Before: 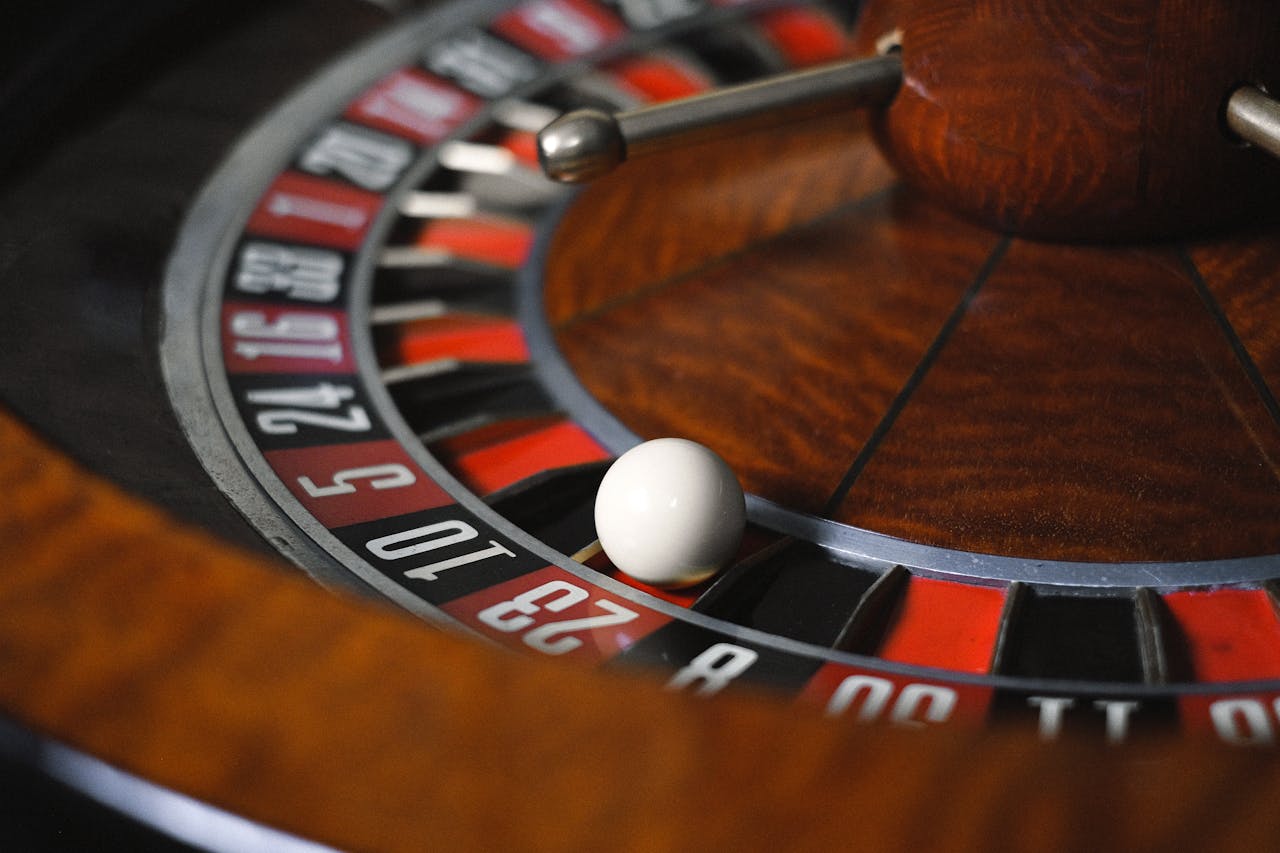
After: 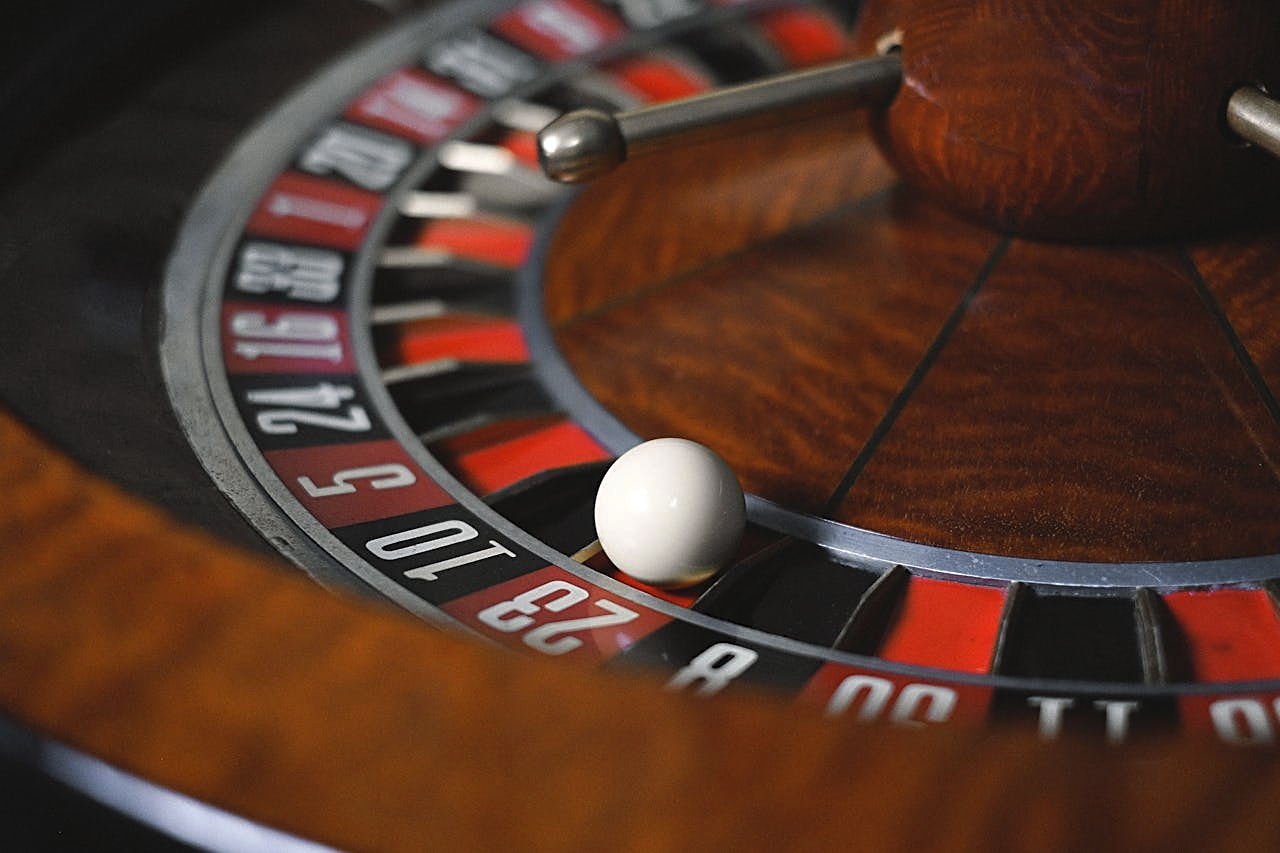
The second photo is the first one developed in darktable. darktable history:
sharpen: on, module defaults
tone curve: curves: ch0 [(0, 0) (0.003, 0.051) (0.011, 0.054) (0.025, 0.056) (0.044, 0.07) (0.069, 0.092) (0.1, 0.119) (0.136, 0.149) (0.177, 0.189) (0.224, 0.231) (0.277, 0.278) (0.335, 0.329) (0.399, 0.386) (0.468, 0.454) (0.543, 0.524) (0.623, 0.603) (0.709, 0.687) (0.801, 0.776) (0.898, 0.878) (1, 1)], preserve colors none
